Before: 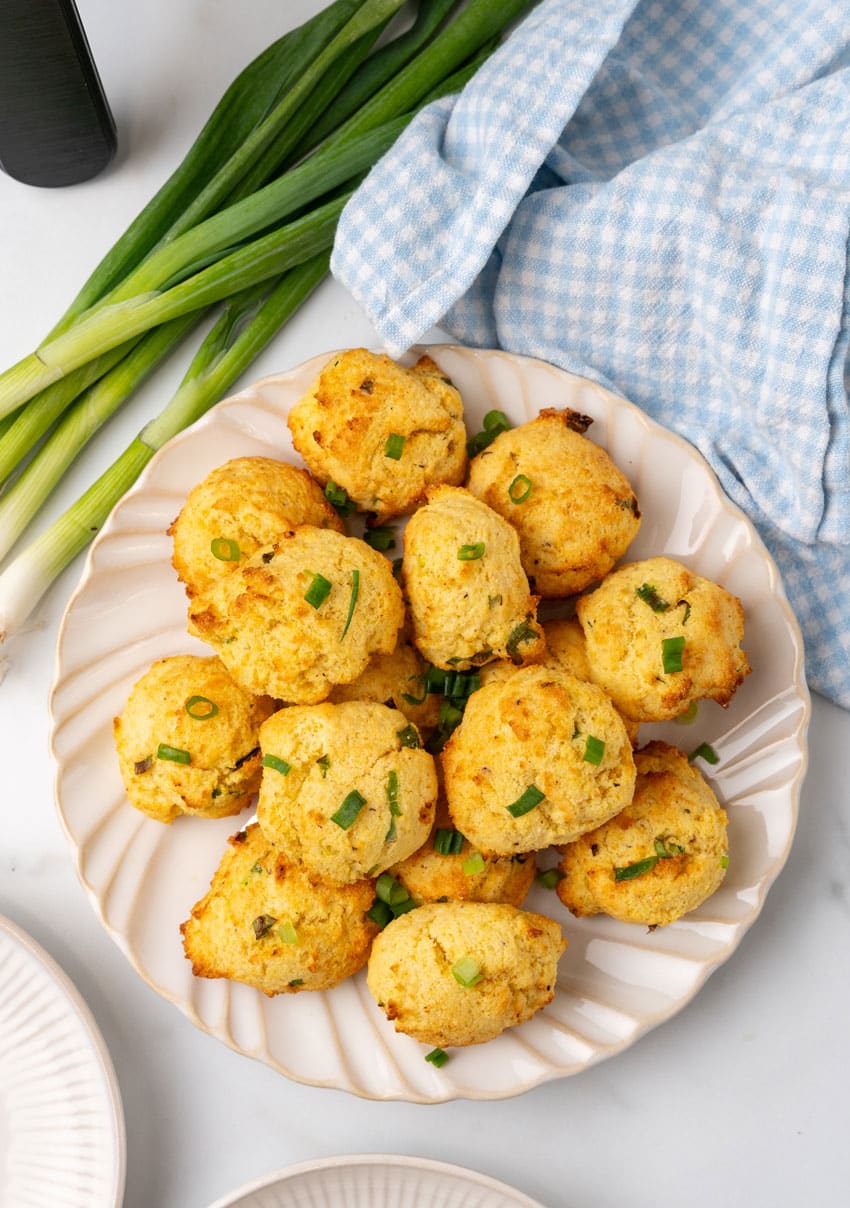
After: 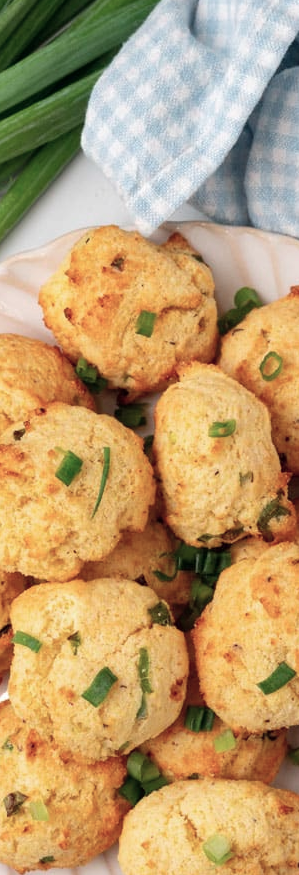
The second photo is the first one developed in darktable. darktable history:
color contrast: blue-yellow contrast 0.7
crop and rotate: left 29.476%, top 10.214%, right 35.32%, bottom 17.333%
